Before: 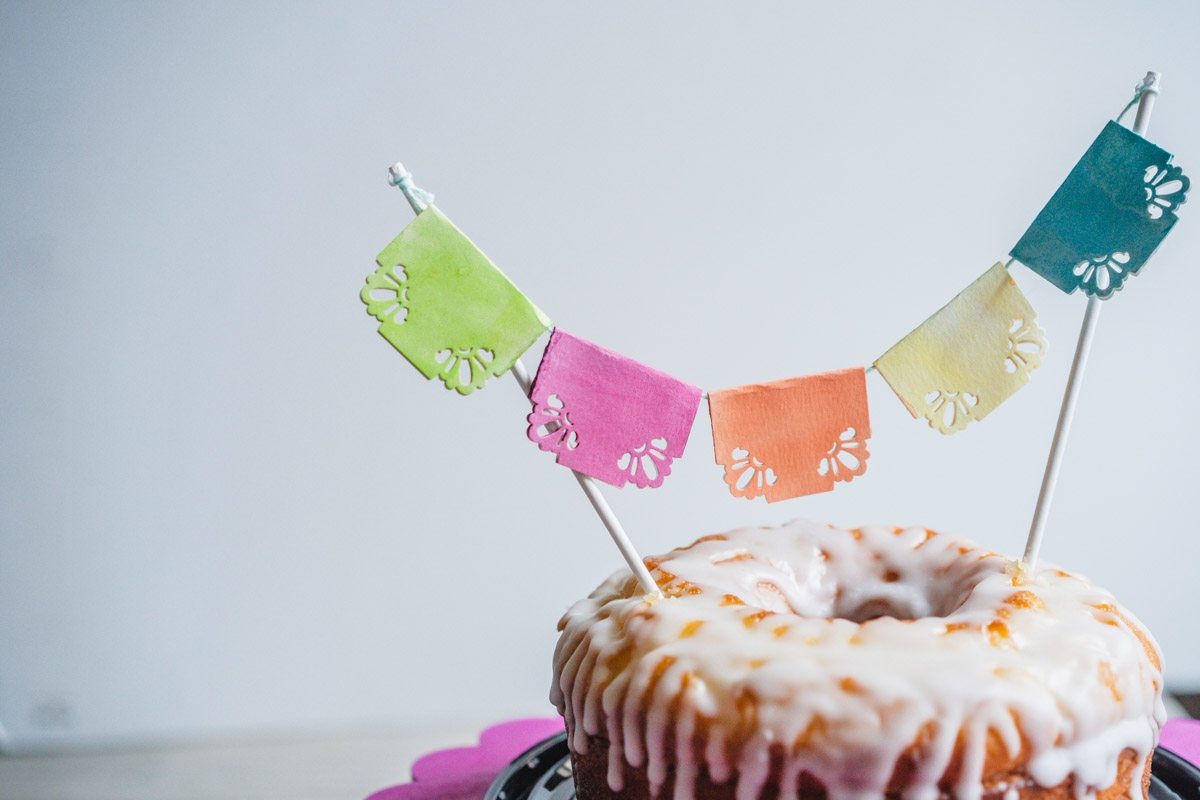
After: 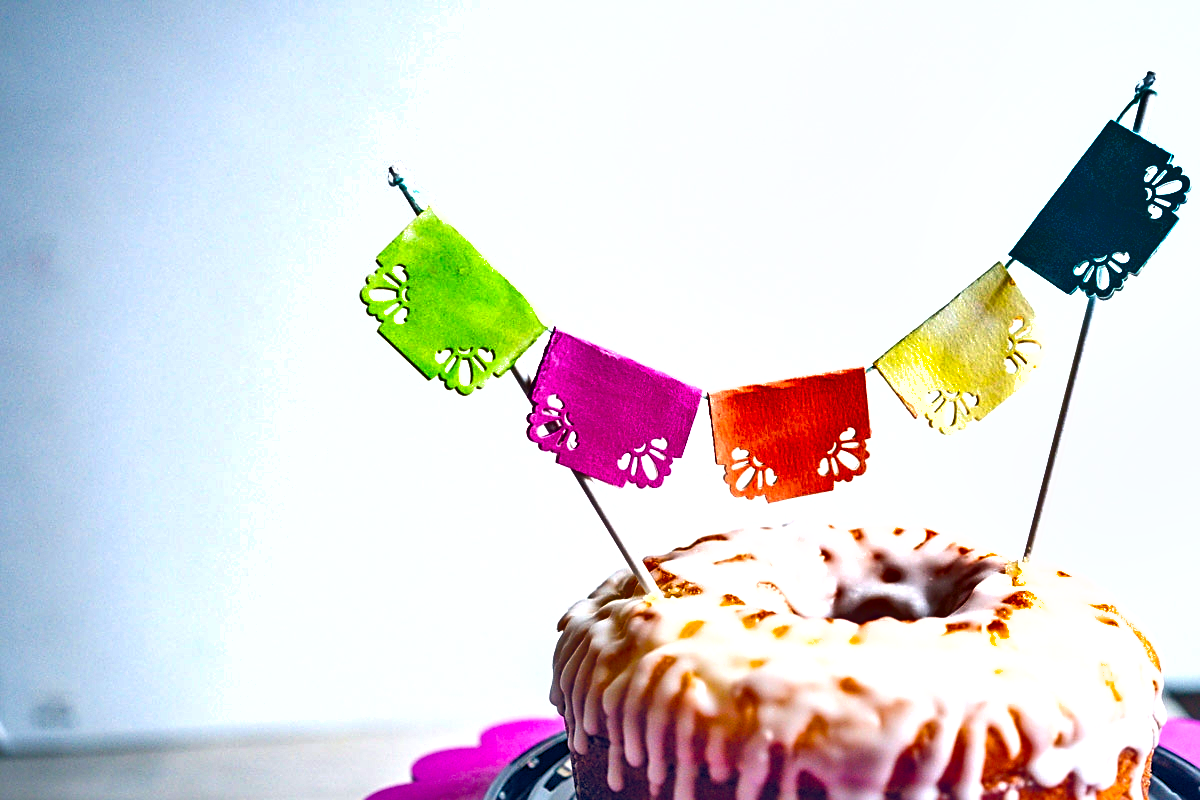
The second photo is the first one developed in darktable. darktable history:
tone equalizer: -8 EV -0.547 EV
sharpen: on, module defaults
color balance rgb: highlights gain › chroma 1.095%, highlights gain › hue 60.04°, global offset › chroma 0.244%, global offset › hue 256°, linear chroma grading › global chroma 9.739%, perceptual saturation grading › global saturation 42.562%, perceptual brilliance grading › global brilliance 18.717%, global vibrance 20%
shadows and highlights: shadows 59.05, highlights -60.4, soften with gaussian
